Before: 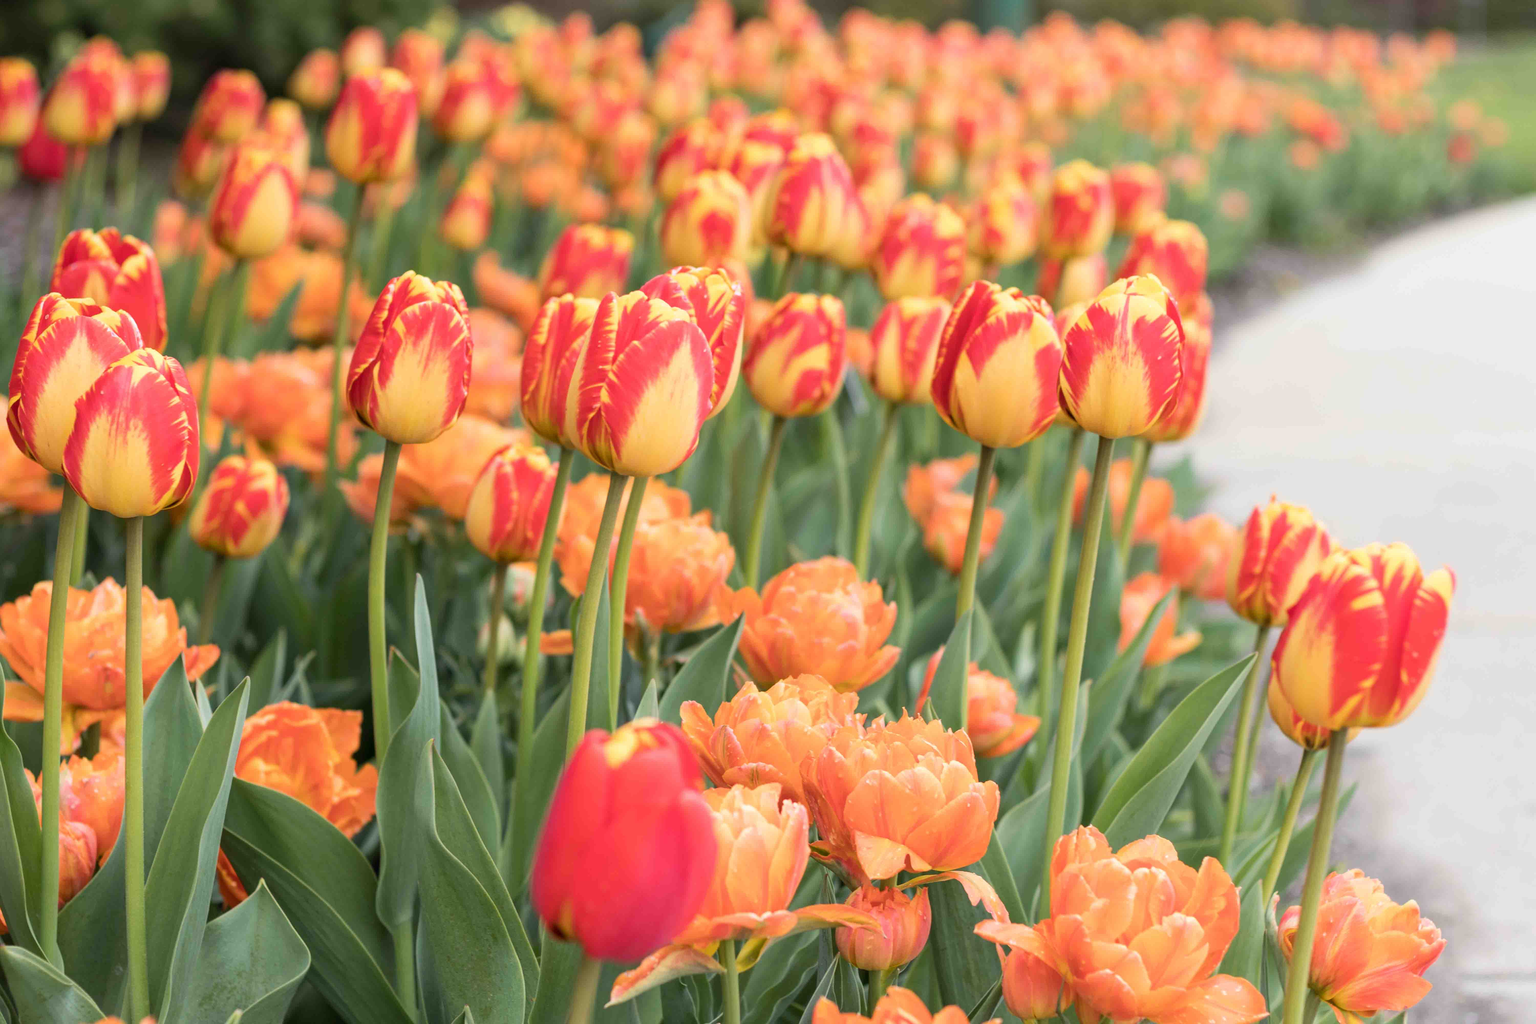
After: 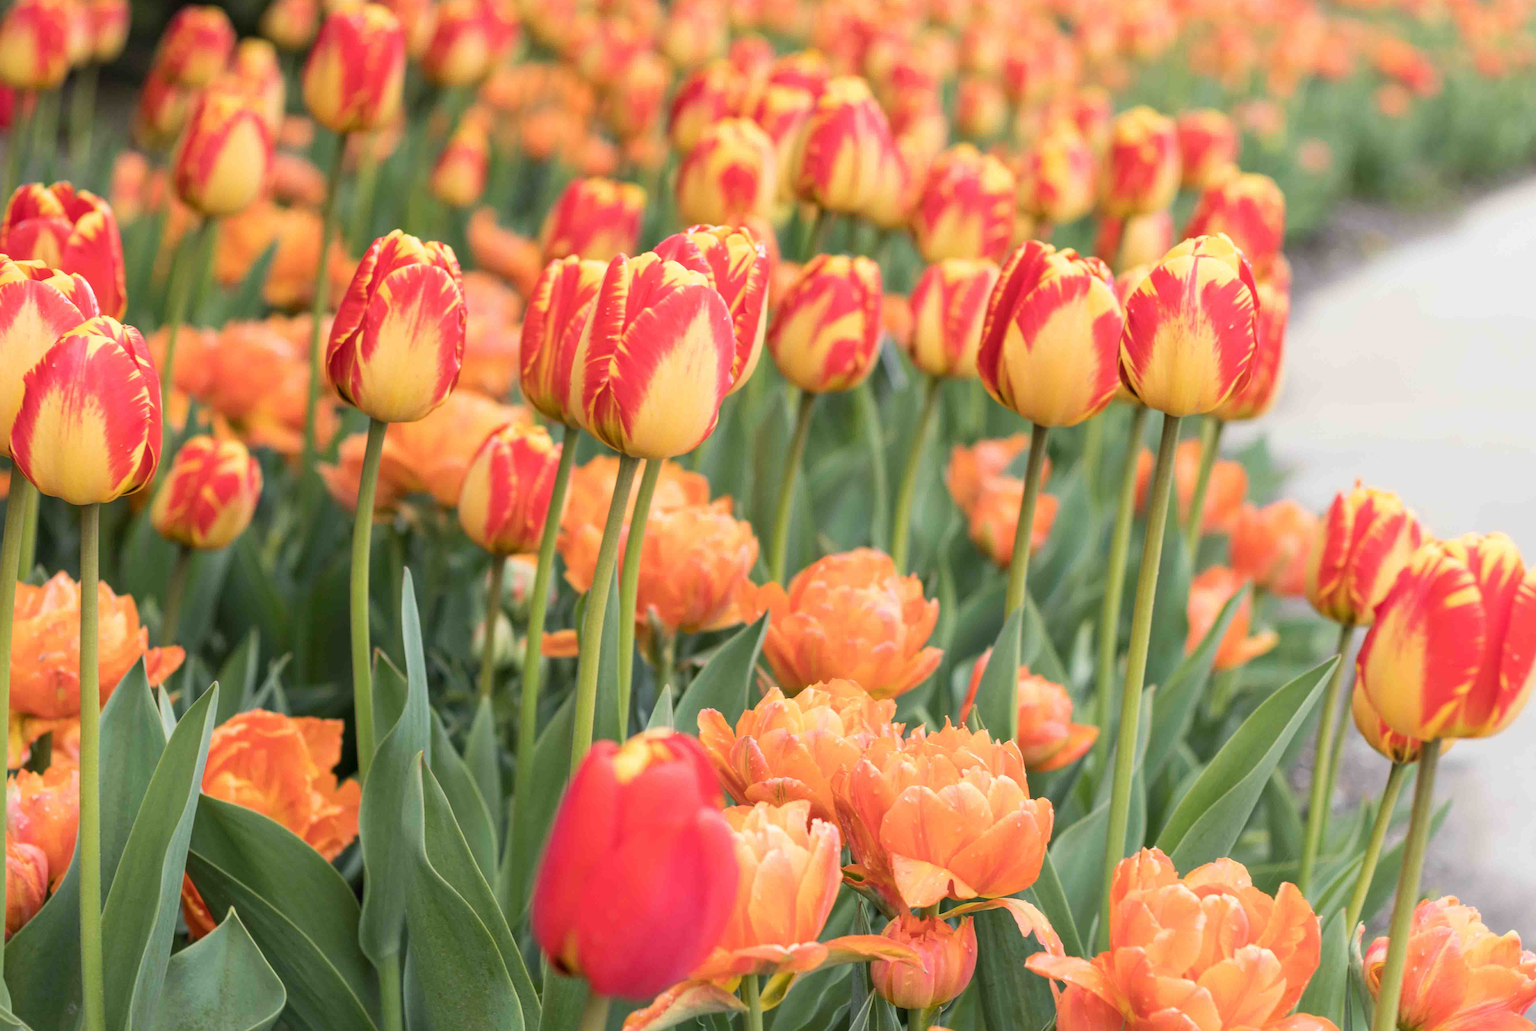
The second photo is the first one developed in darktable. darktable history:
crop: left 3.525%, top 6.349%, right 6.669%, bottom 3.183%
